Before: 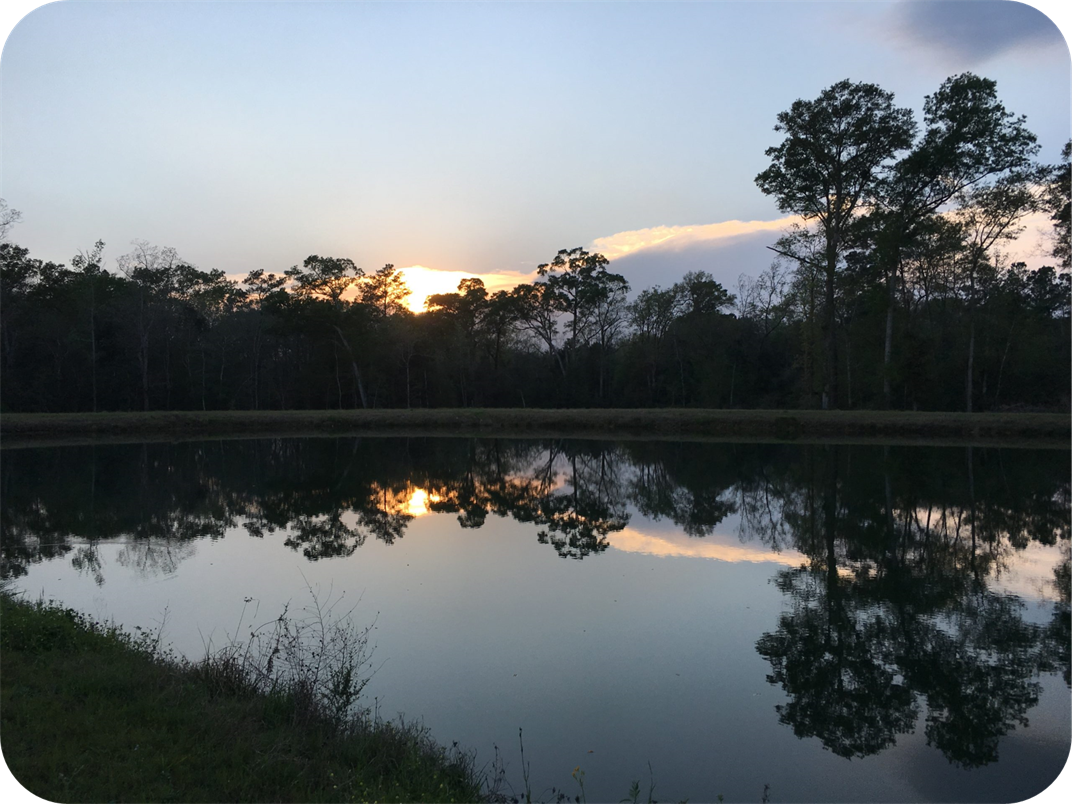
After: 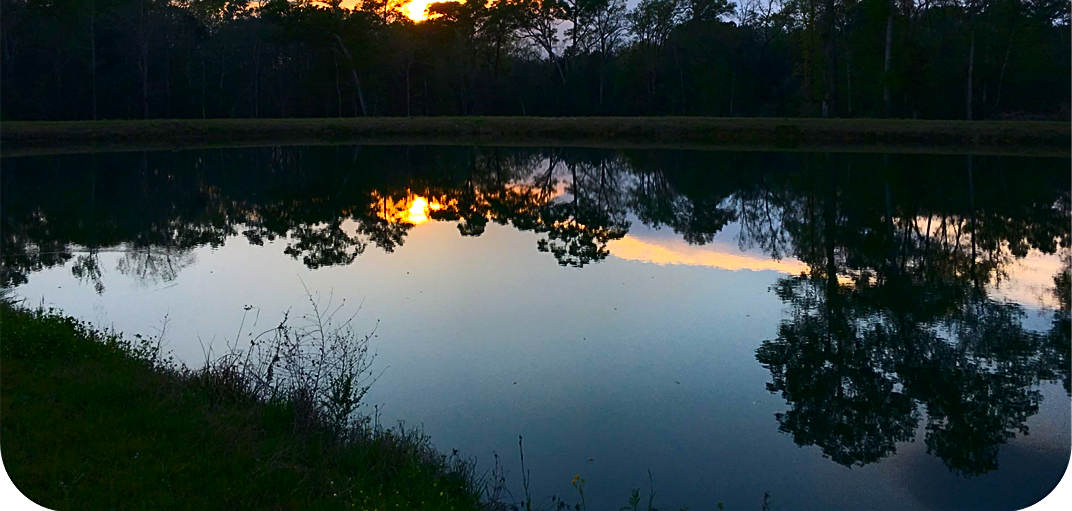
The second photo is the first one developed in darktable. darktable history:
contrast brightness saturation: contrast 0.26, brightness 0.02, saturation 0.87
crop and rotate: top 36.435%
sharpen: on, module defaults
